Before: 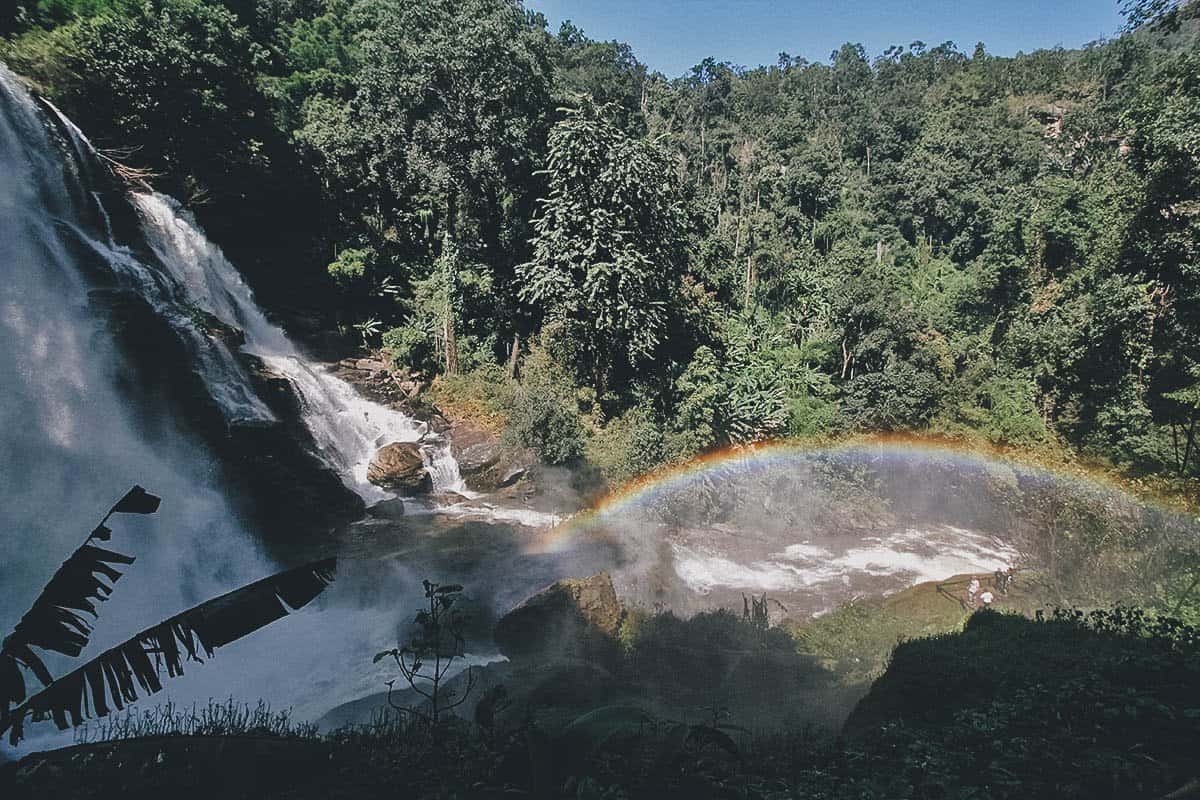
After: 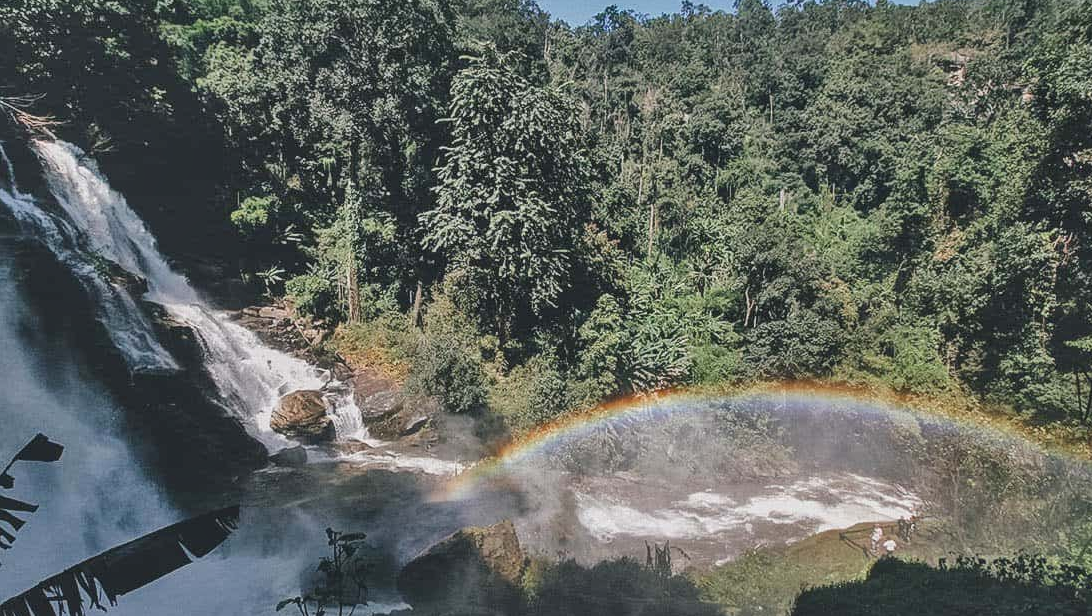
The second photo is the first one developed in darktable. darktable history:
crop: left 8.155%, top 6.611%, bottom 15.385%
contrast brightness saturation: contrast -0.11
local contrast: on, module defaults
shadows and highlights: low approximation 0.01, soften with gaussian
